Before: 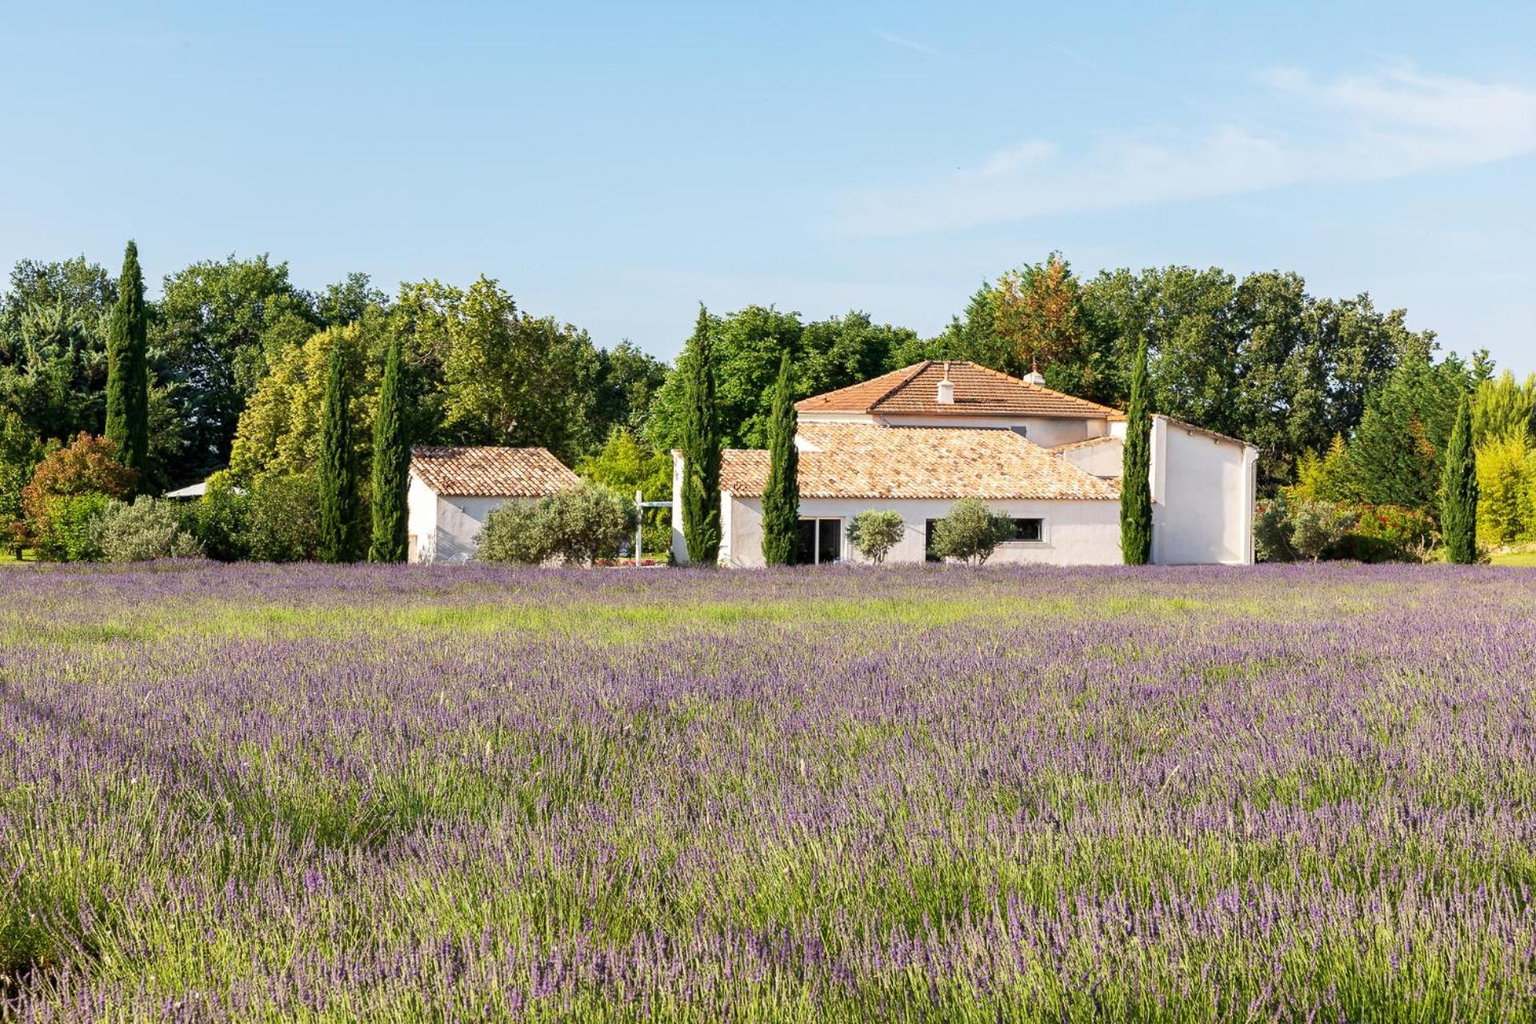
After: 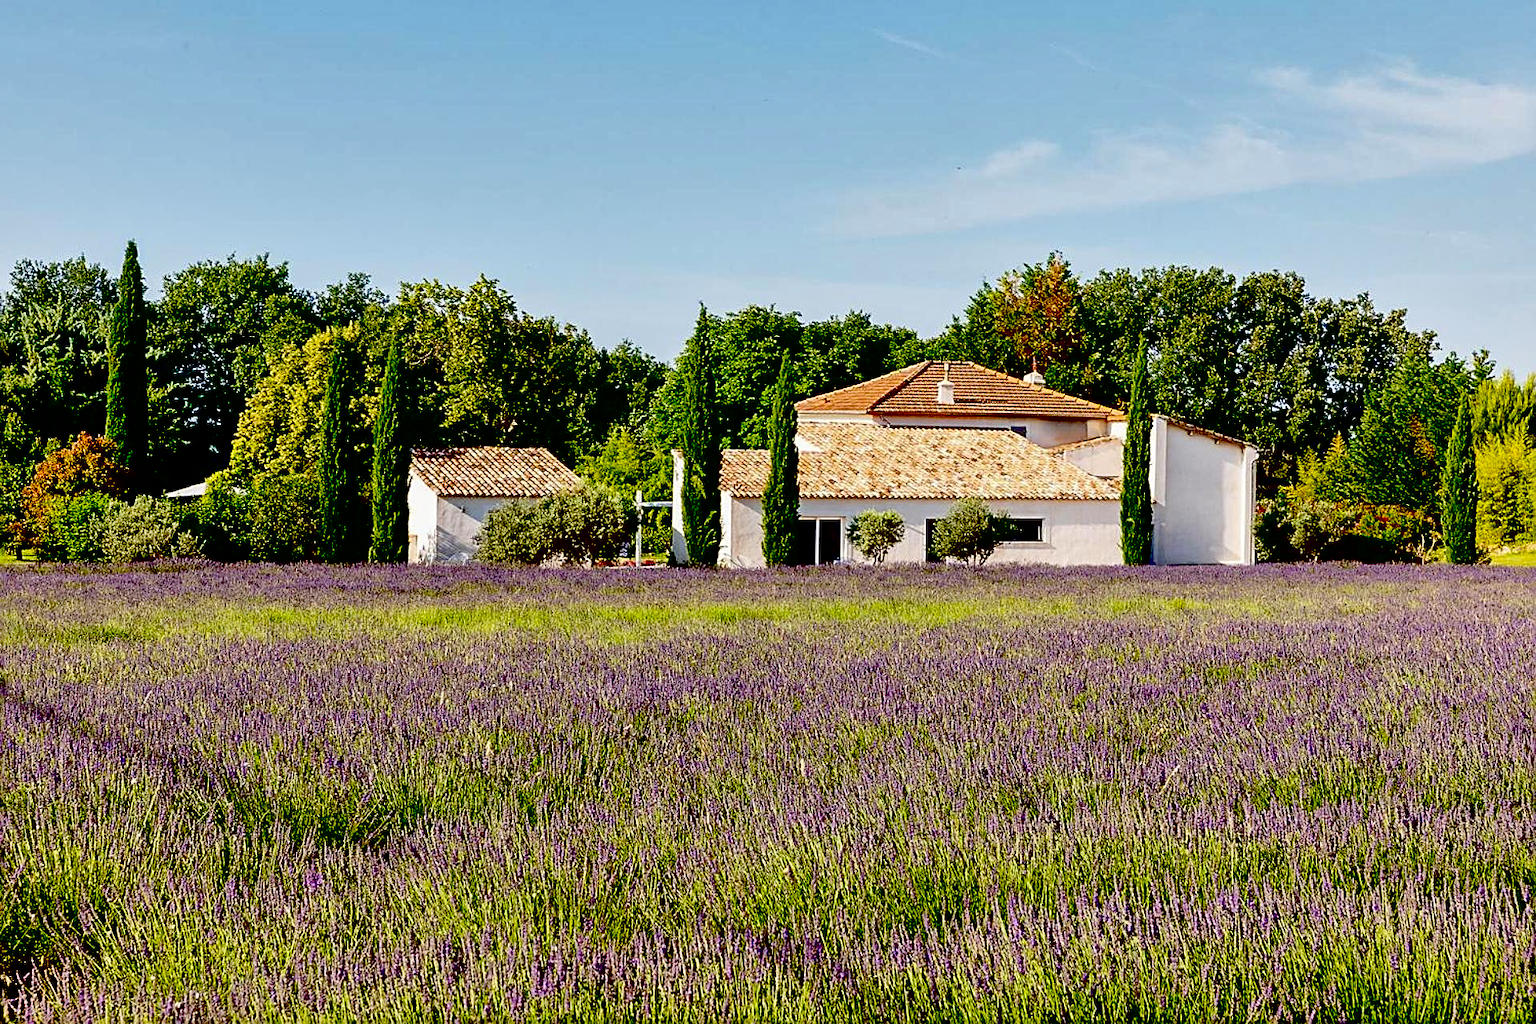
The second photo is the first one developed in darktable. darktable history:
exposure: black level correction 0.1, exposure -0.092 EV, compensate highlight preservation false
shadows and highlights: low approximation 0.01, soften with gaussian
local contrast: mode bilateral grid, contrast 20, coarseness 50, detail 120%, midtone range 0.2
sharpen: on, module defaults
